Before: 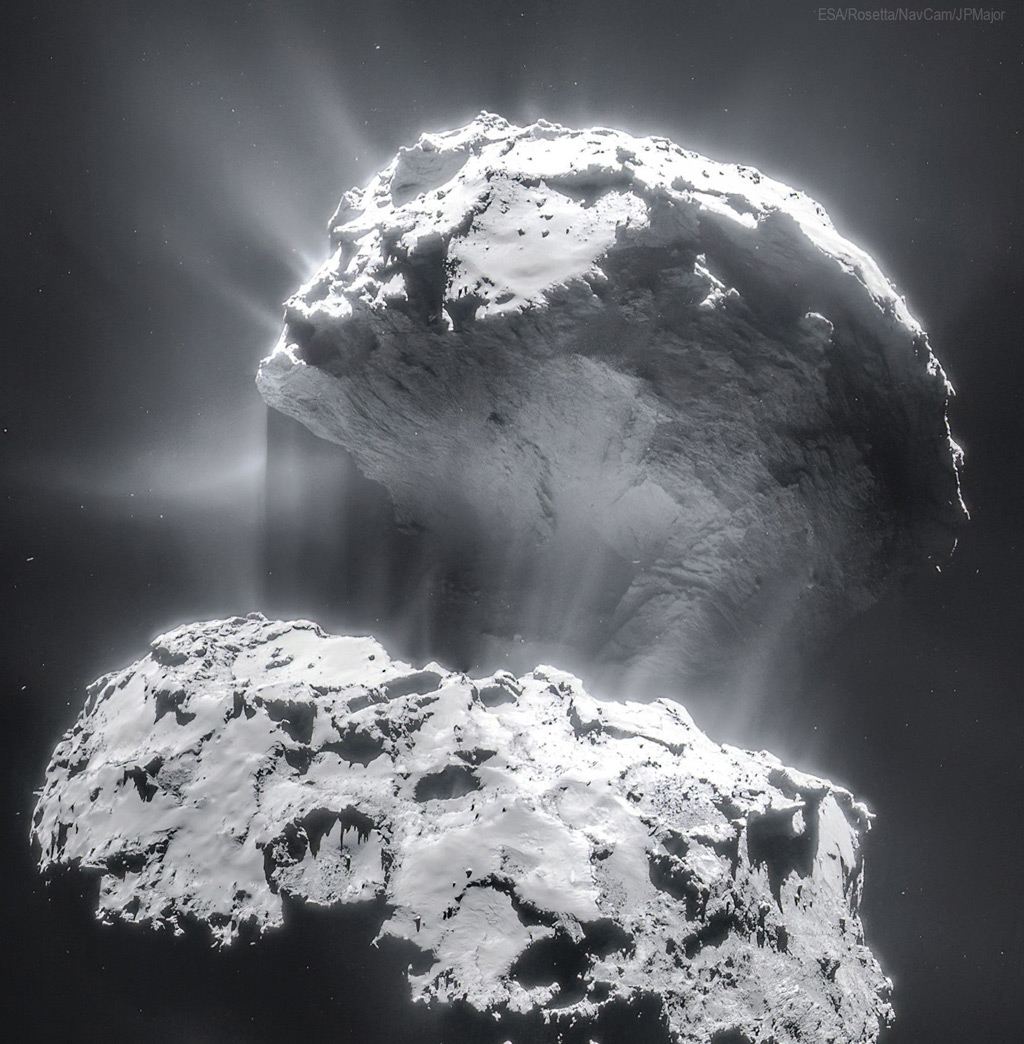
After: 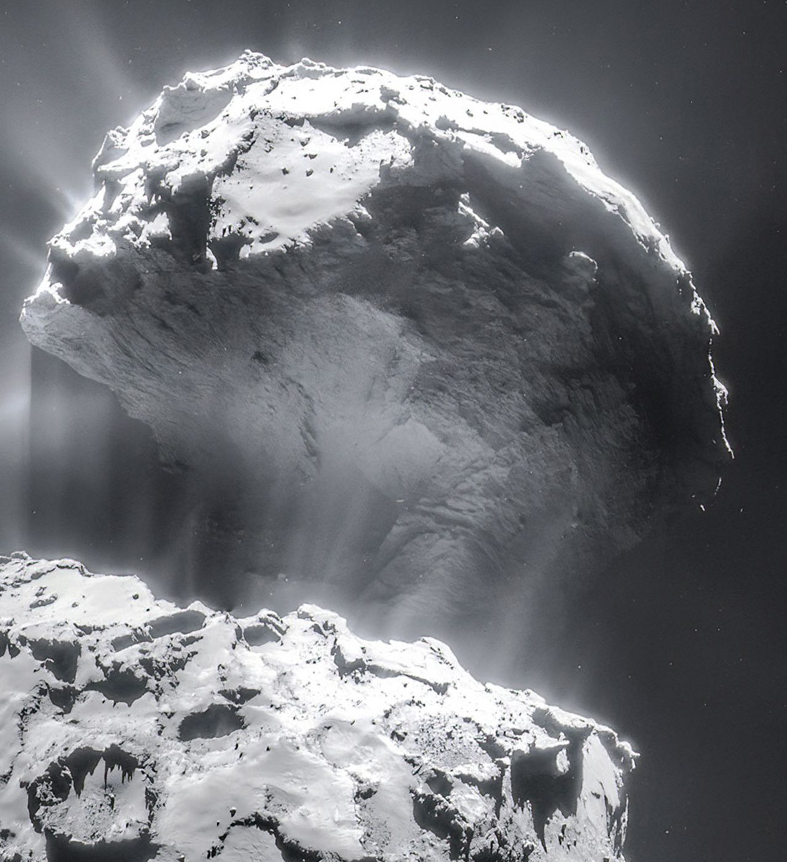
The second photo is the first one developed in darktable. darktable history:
crop: left 23.087%, top 5.851%, bottom 11.521%
